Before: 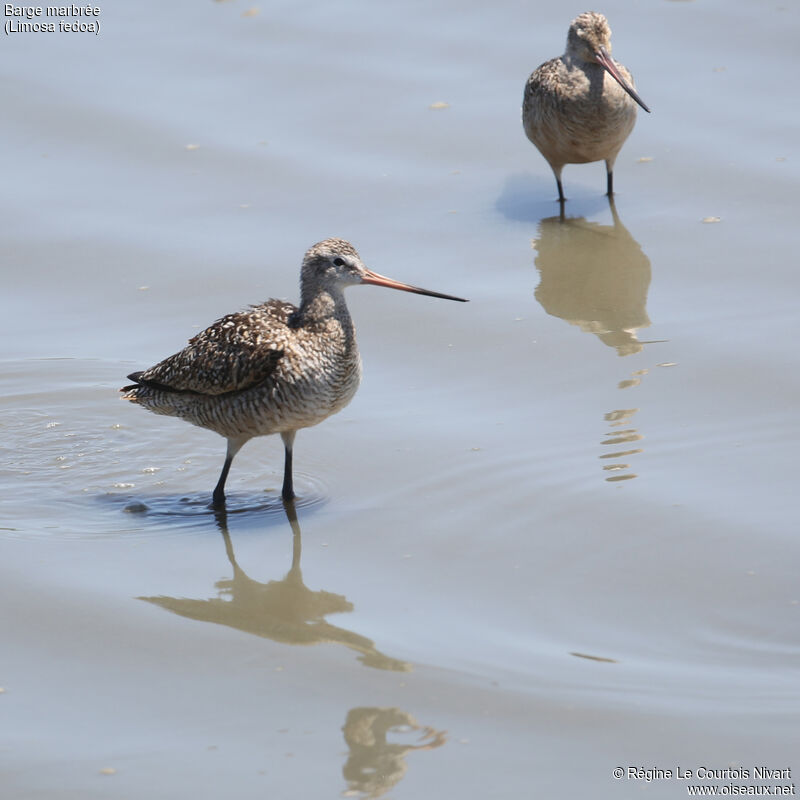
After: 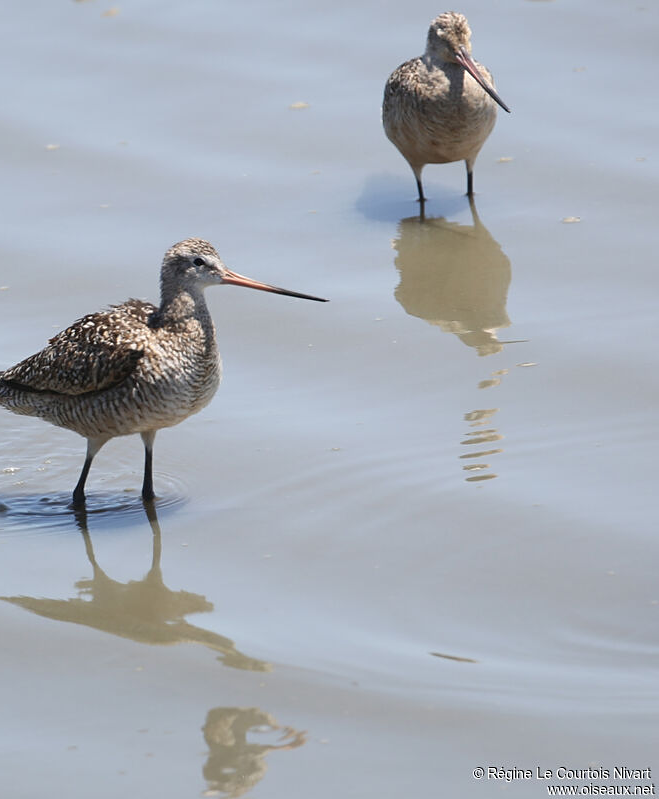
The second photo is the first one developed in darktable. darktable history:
crop: left 17.582%, bottom 0.031%
sharpen: amount 0.2
